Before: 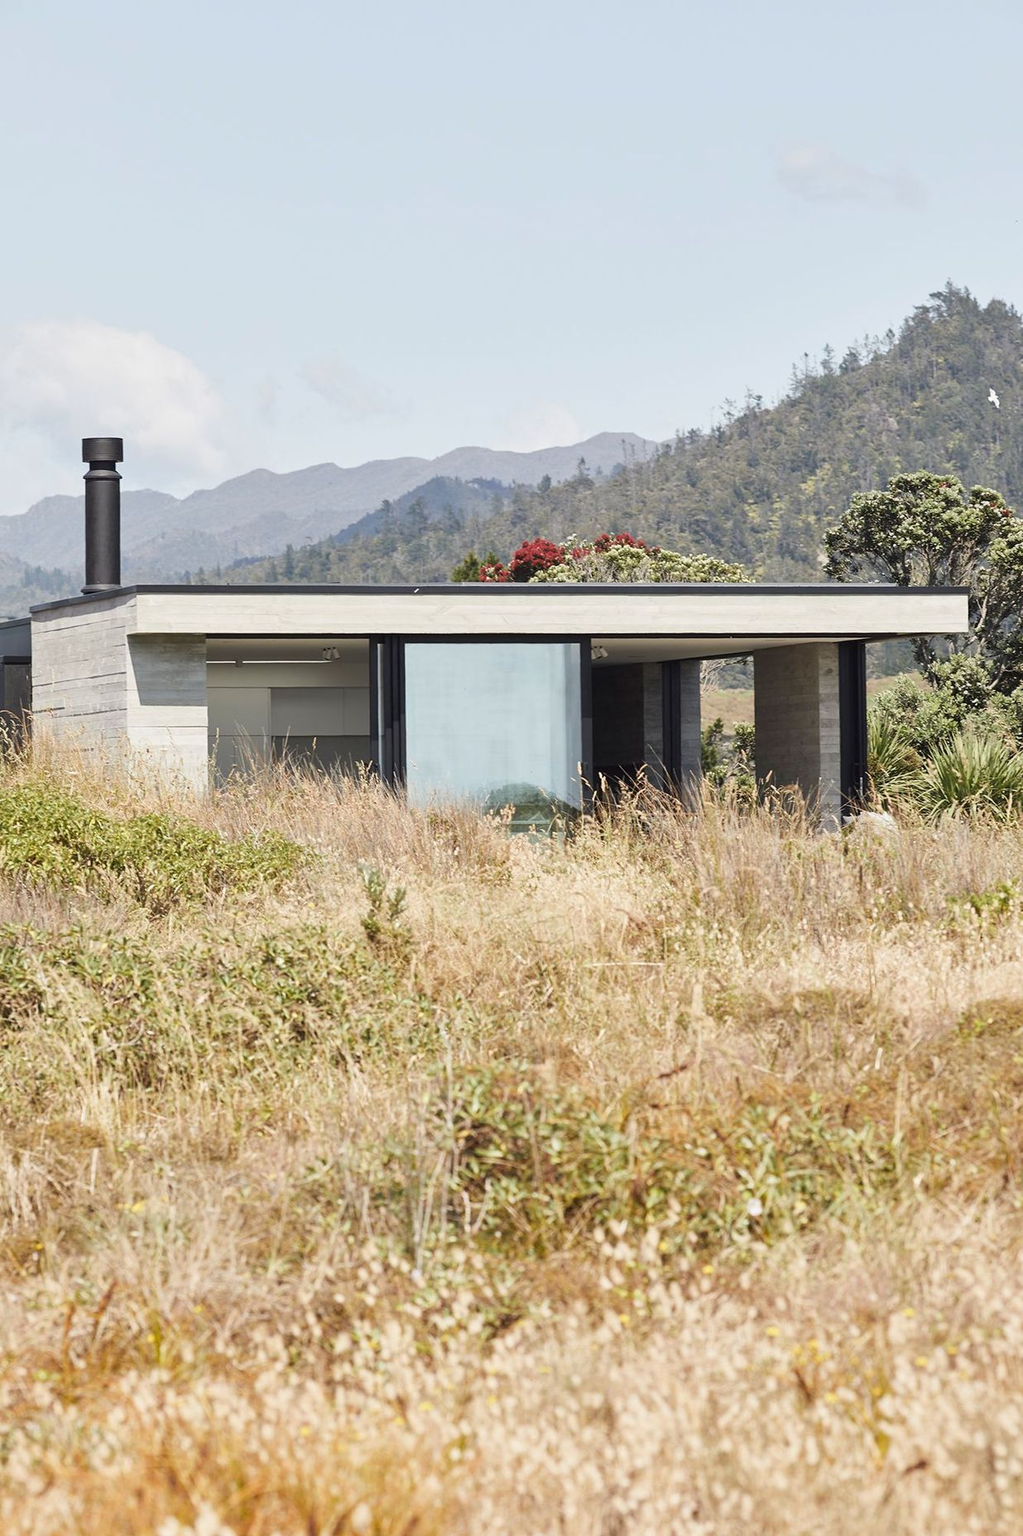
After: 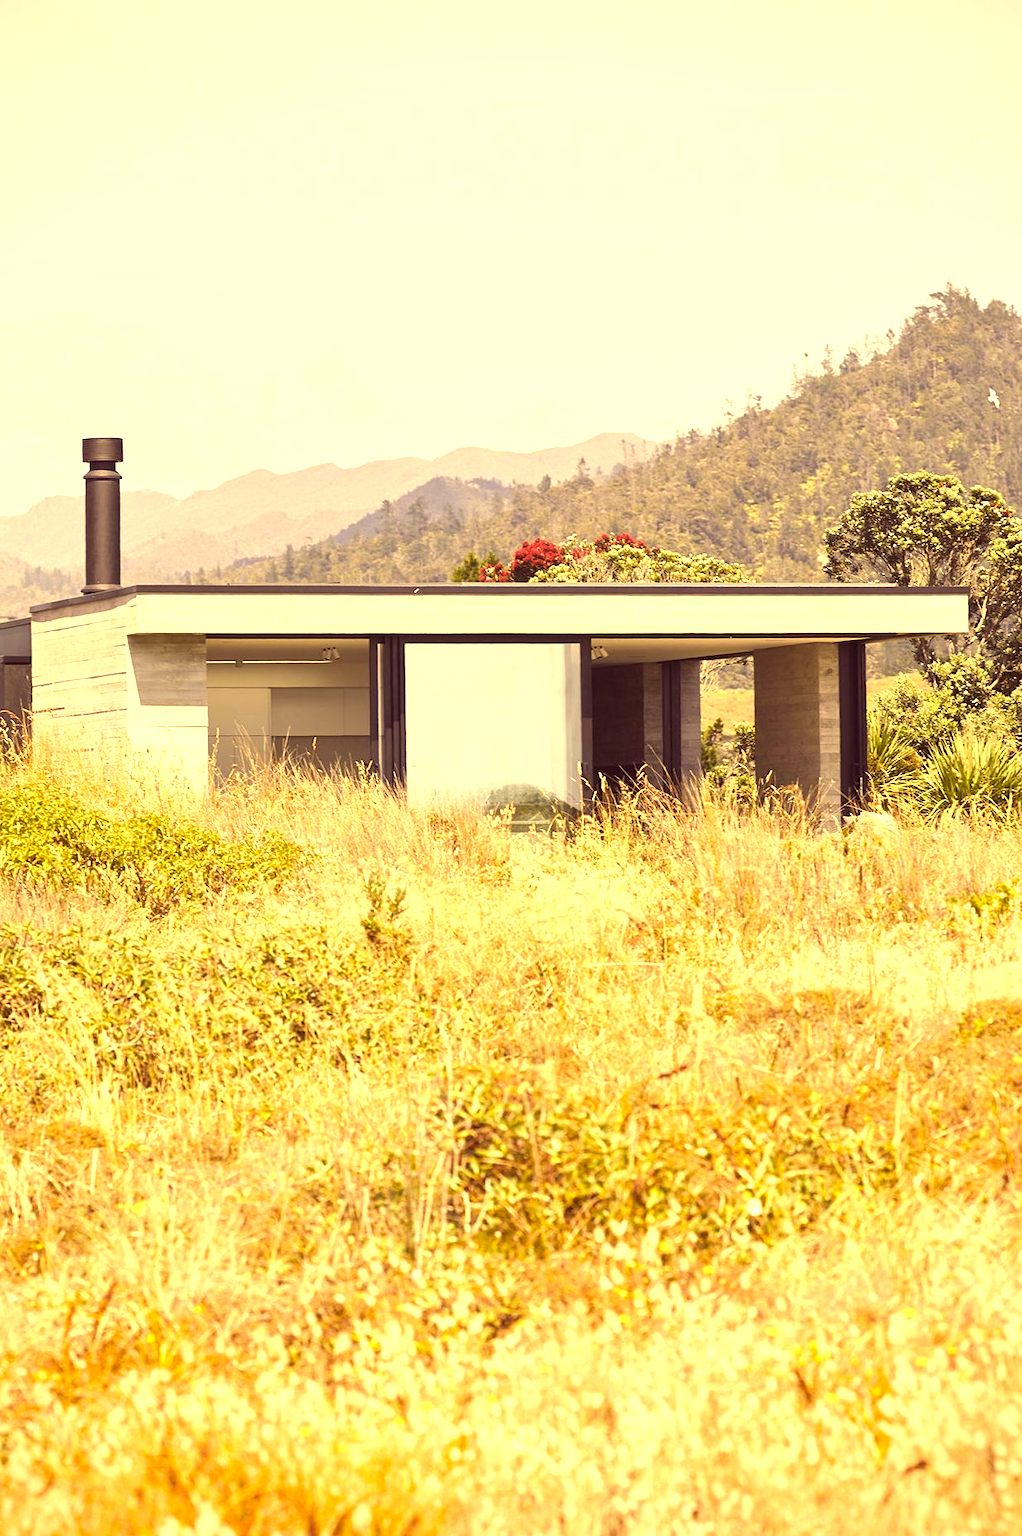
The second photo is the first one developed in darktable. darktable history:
exposure: black level correction 0, exposure 0.882 EV, compensate exposure bias true, compensate highlight preservation false
color correction: highlights a* 10.06, highlights b* 39.06, shadows a* 15.03, shadows b* 3.25
vignetting: fall-off start 97.35%, fall-off radius 78.4%, saturation 0.054, width/height ratio 1.109
